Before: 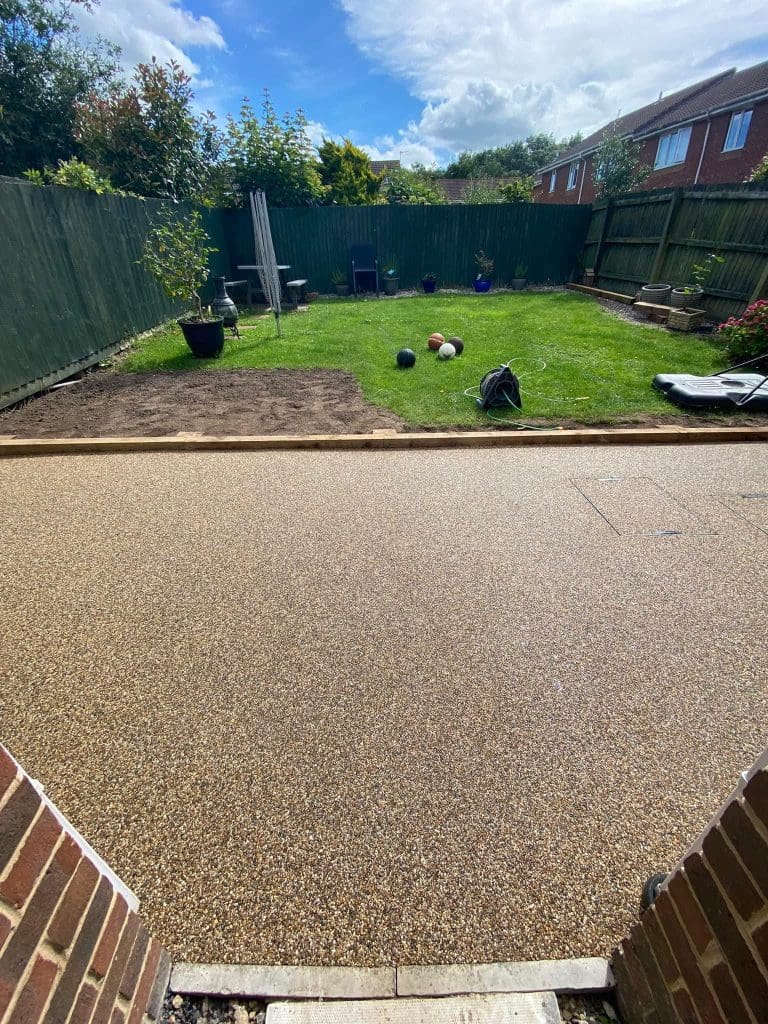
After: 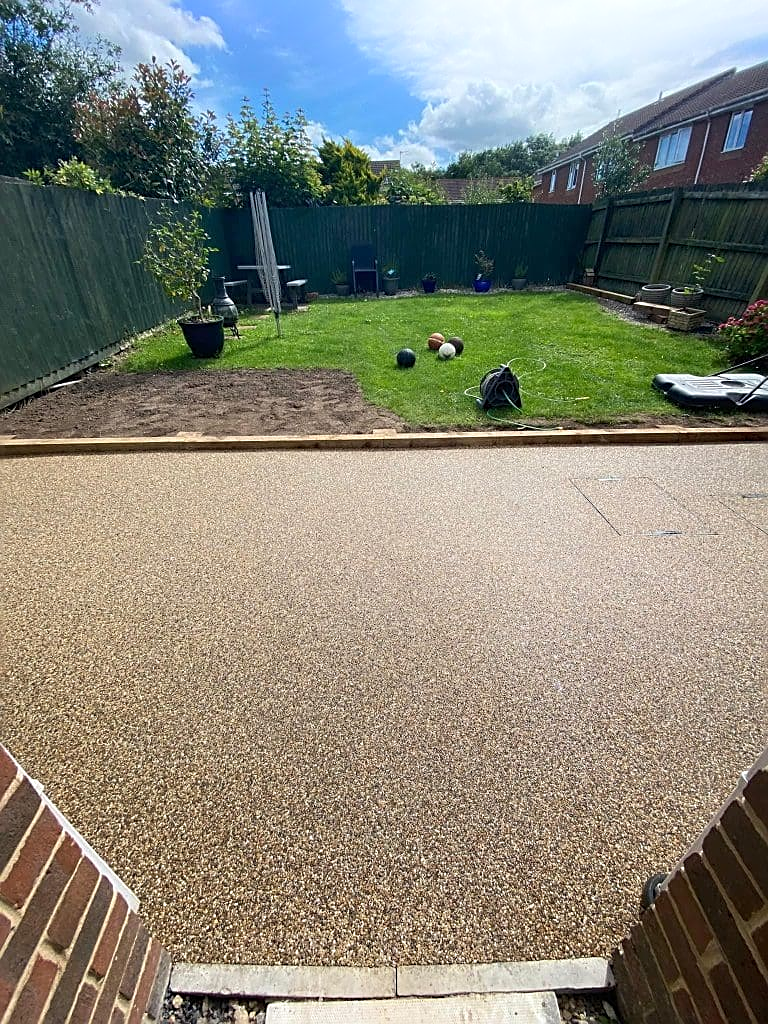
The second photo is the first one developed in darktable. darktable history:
shadows and highlights: shadows -21.74, highlights 99.34, soften with gaussian
sharpen: on, module defaults
